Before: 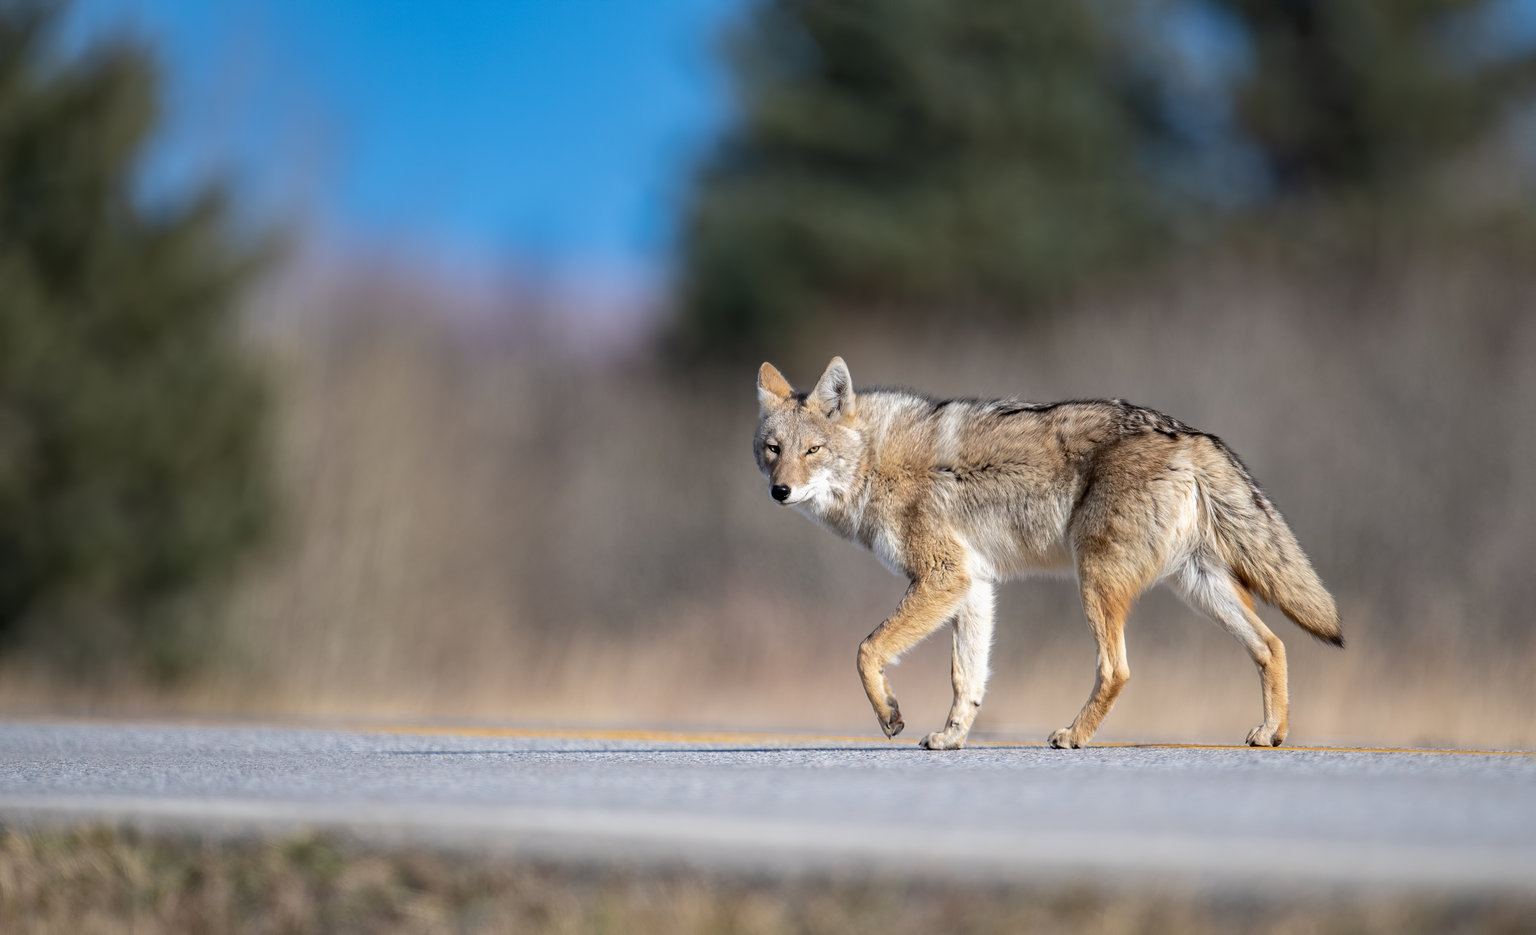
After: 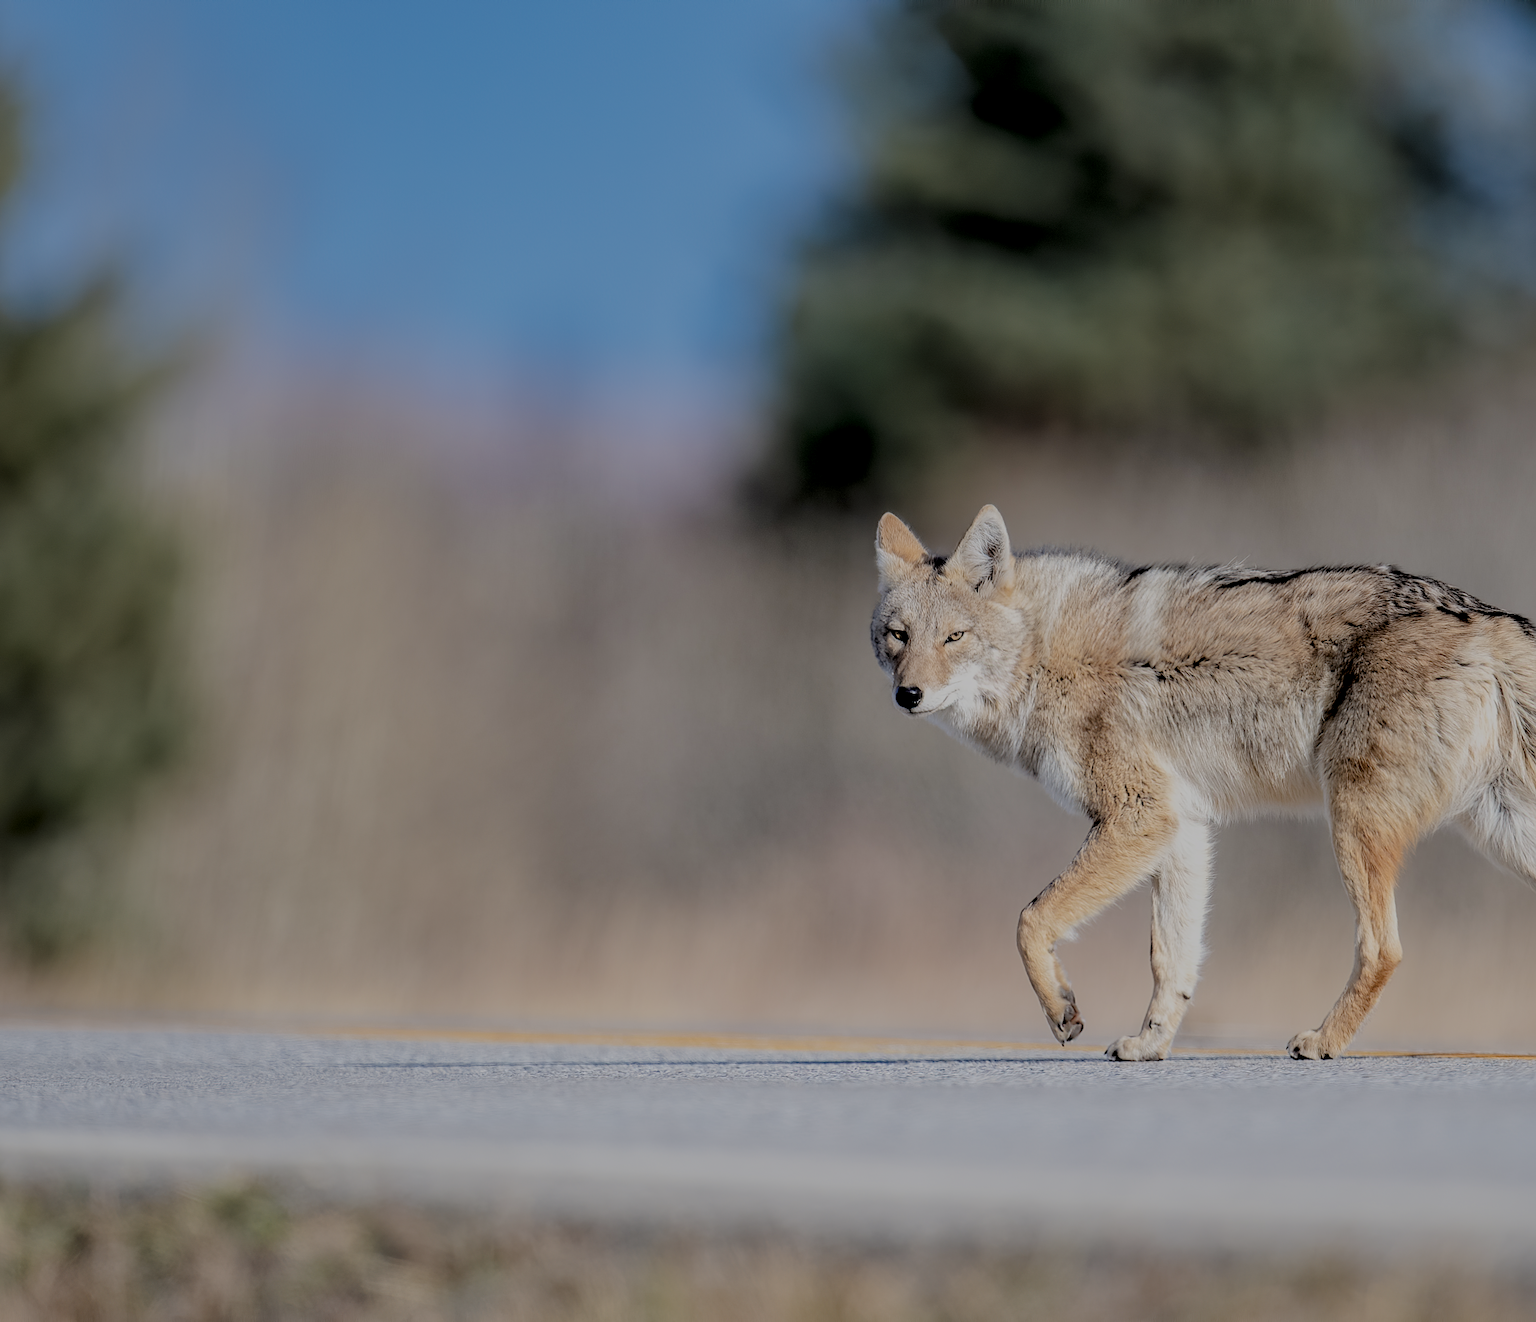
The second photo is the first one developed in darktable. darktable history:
filmic rgb: black relative exposure -4.48 EV, white relative exposure 6.56 EV, hardness 1.87, contrast 0.504
crop and rotate: left 9.029%, right 20.269%
sharpen: on, module defaults
local contrast: on, module defaults
